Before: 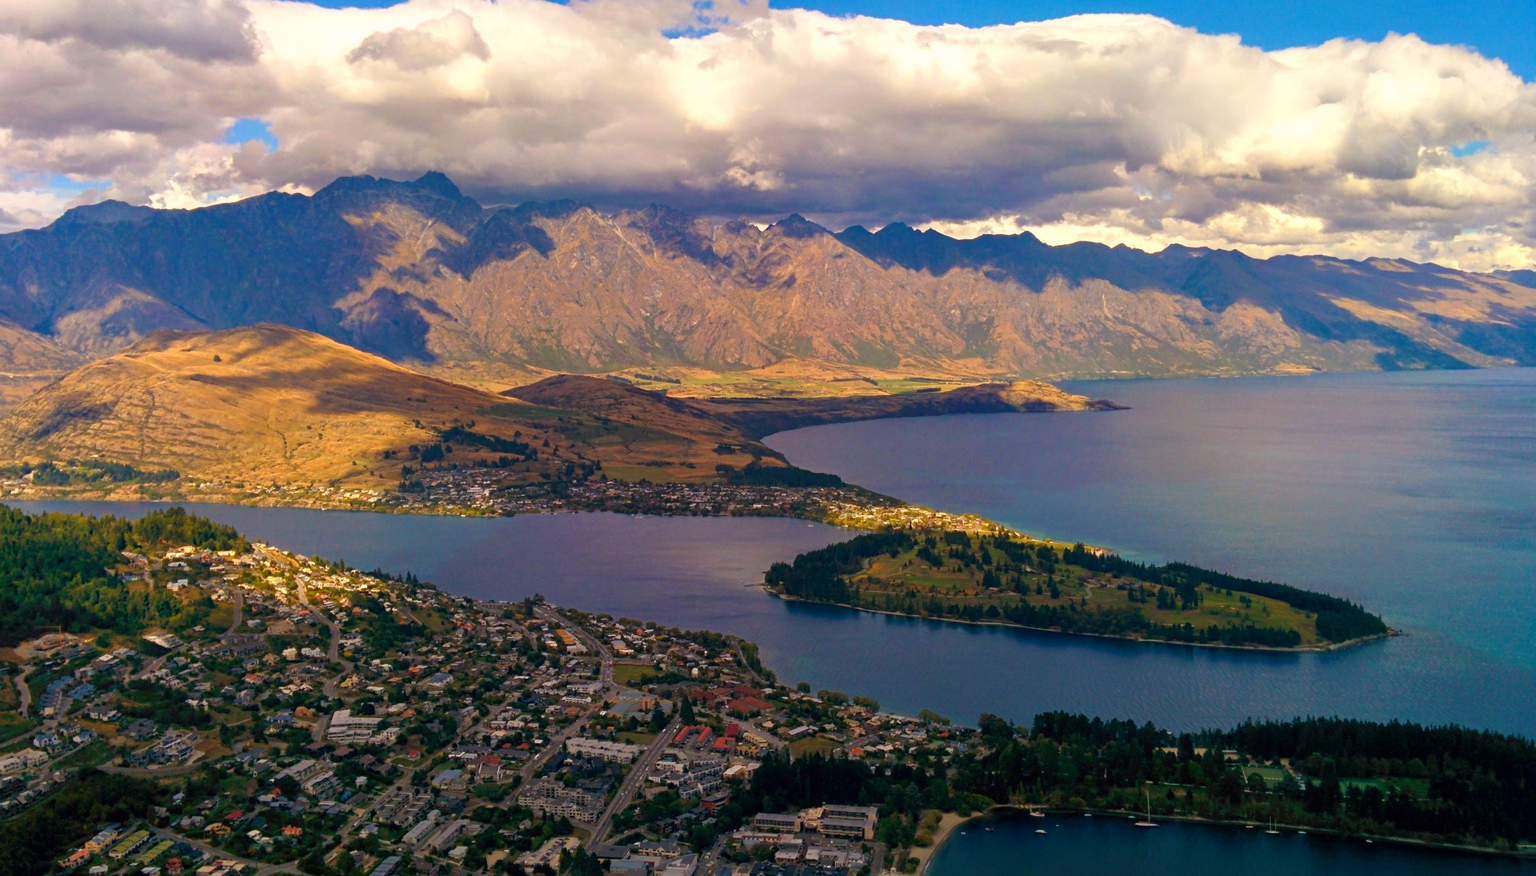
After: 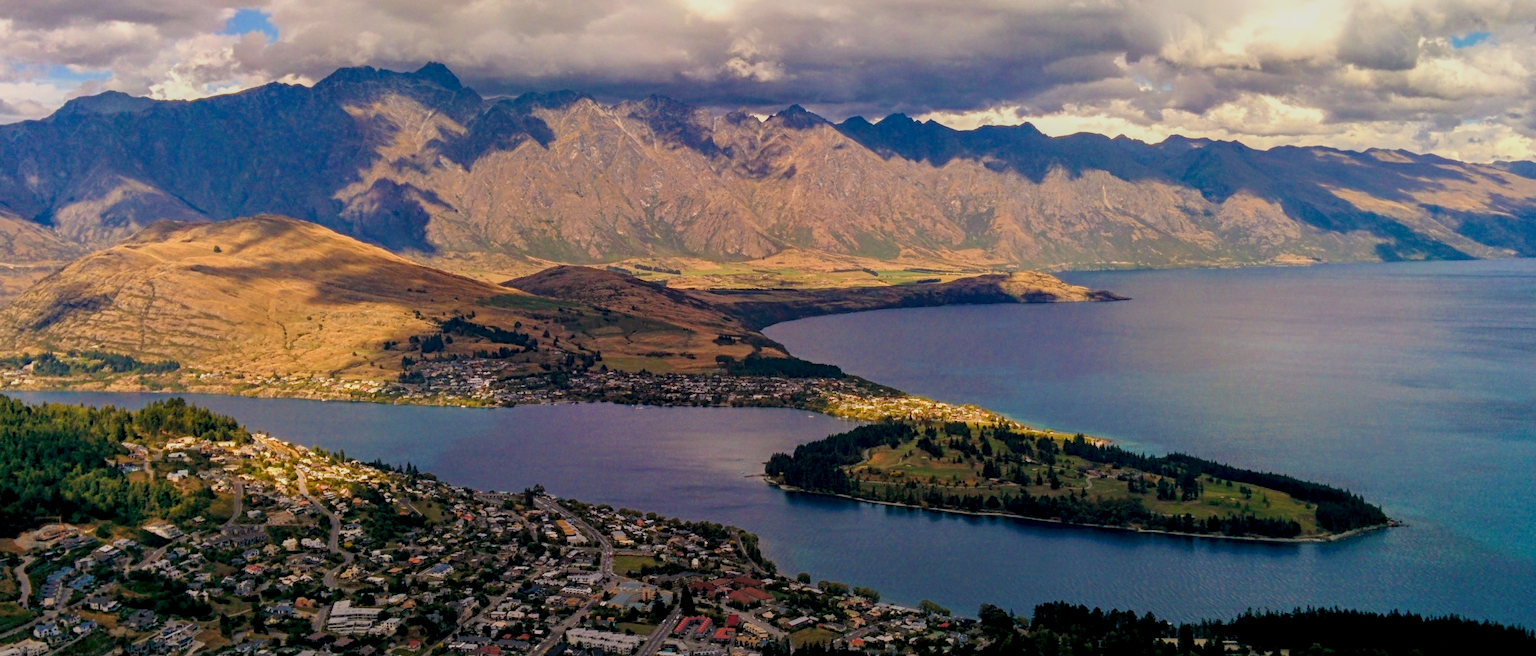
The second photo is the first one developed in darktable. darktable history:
local contrast: highlights 35%, detail 135%
crop and rotate: top 12.5%, bottom 12.5%
exposure: compensate highlight preservation false
filmic rgb: hardness 4.17, contrast 0.921
